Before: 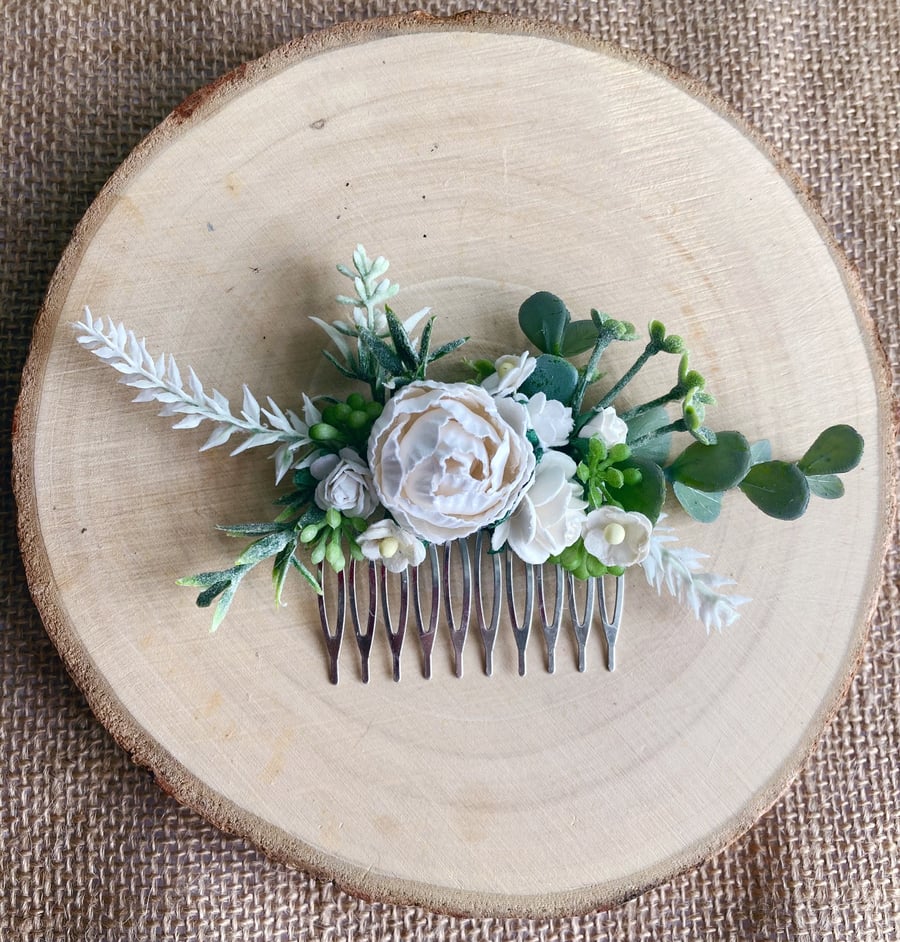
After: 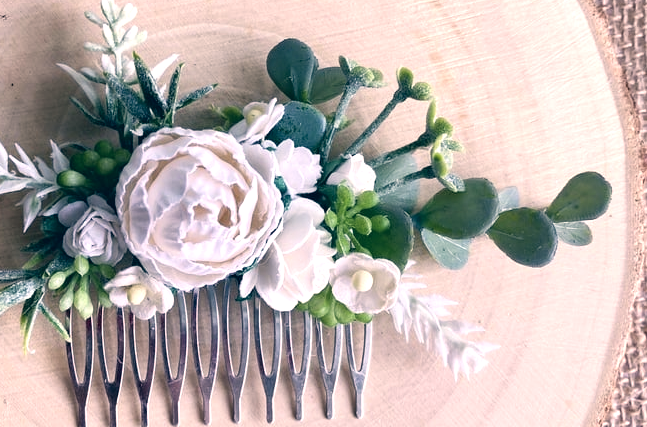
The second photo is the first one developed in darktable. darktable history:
tone equalizer: -8 EV -0.424 EV, -7 EV -0.428 EV, -6 EV -0.373 EV, -5 EV -0.211 EV, -3 EV 0.229 EV, -2 EV 0.34 EV, -1 EV 0.408 EV, +0 EV 0.407 EV
crop and rotate: left 28.054%, top 26.942%, bottom 27.702%
color correction: highlights a* 13.72, highlights b* 6.17, shadows a* -5.96, shadows b* -15.87, saturation 0.846
